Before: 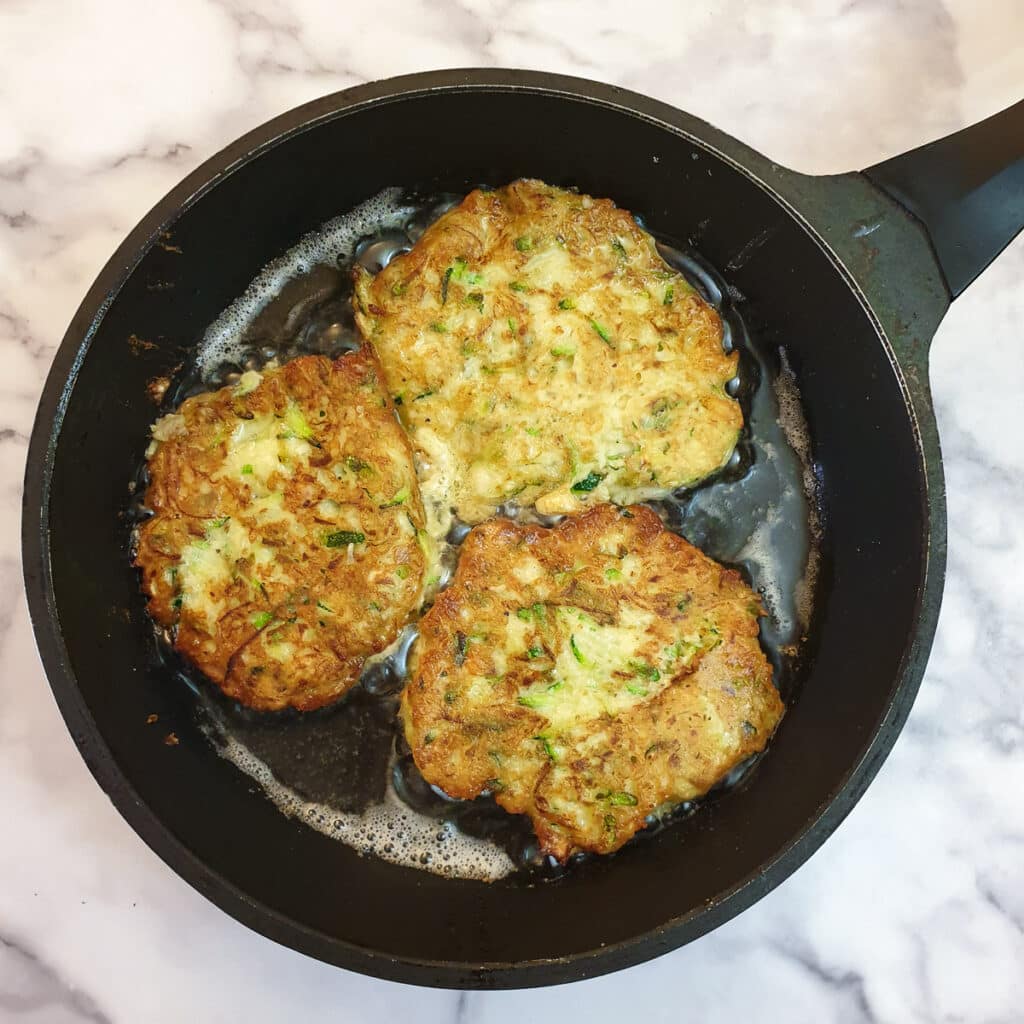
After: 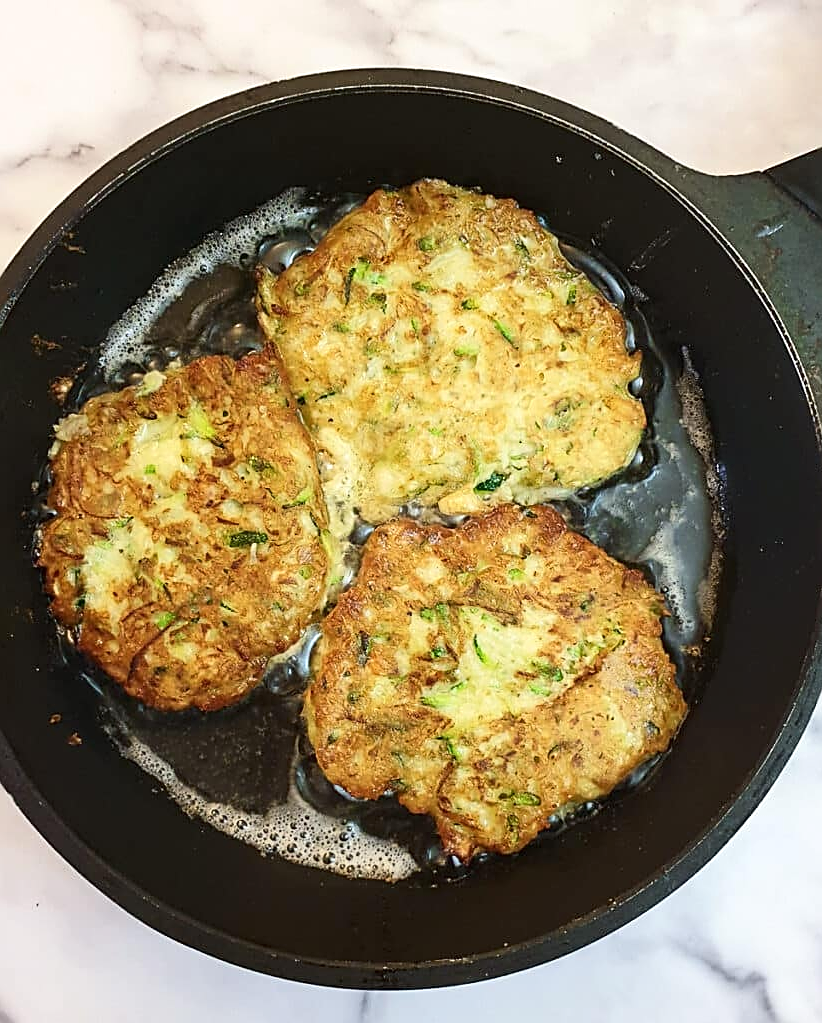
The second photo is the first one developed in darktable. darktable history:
crop and rotate: left 9.511%, right 10.185%
contrast brightness saturation: contrast 0.153, brightness 0.048
sharpen: amount 0.735
